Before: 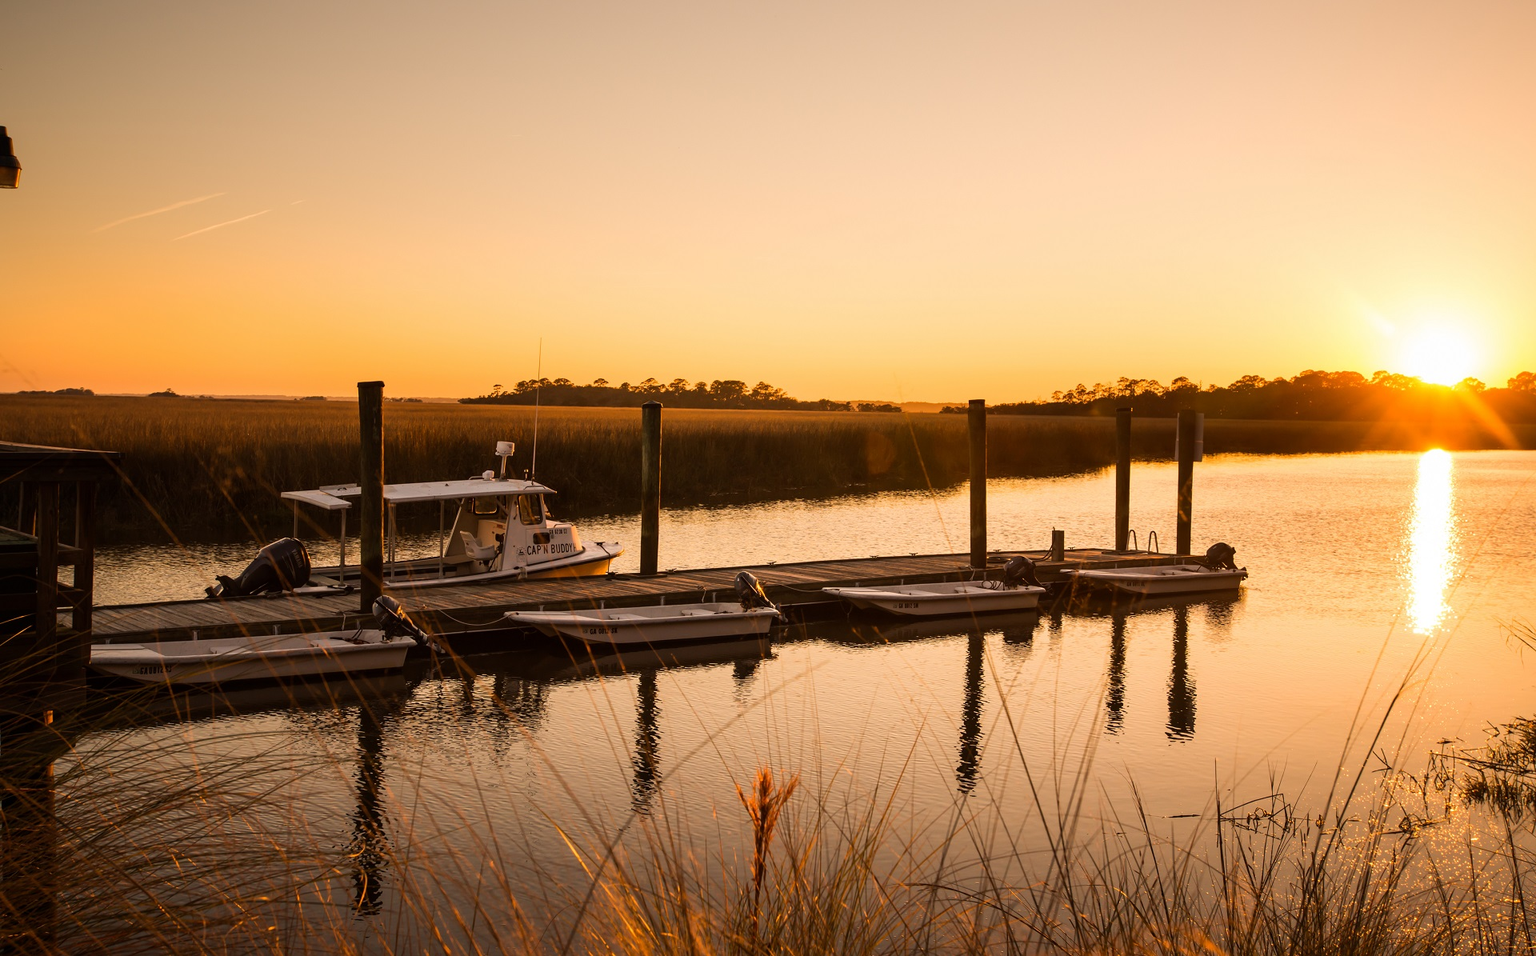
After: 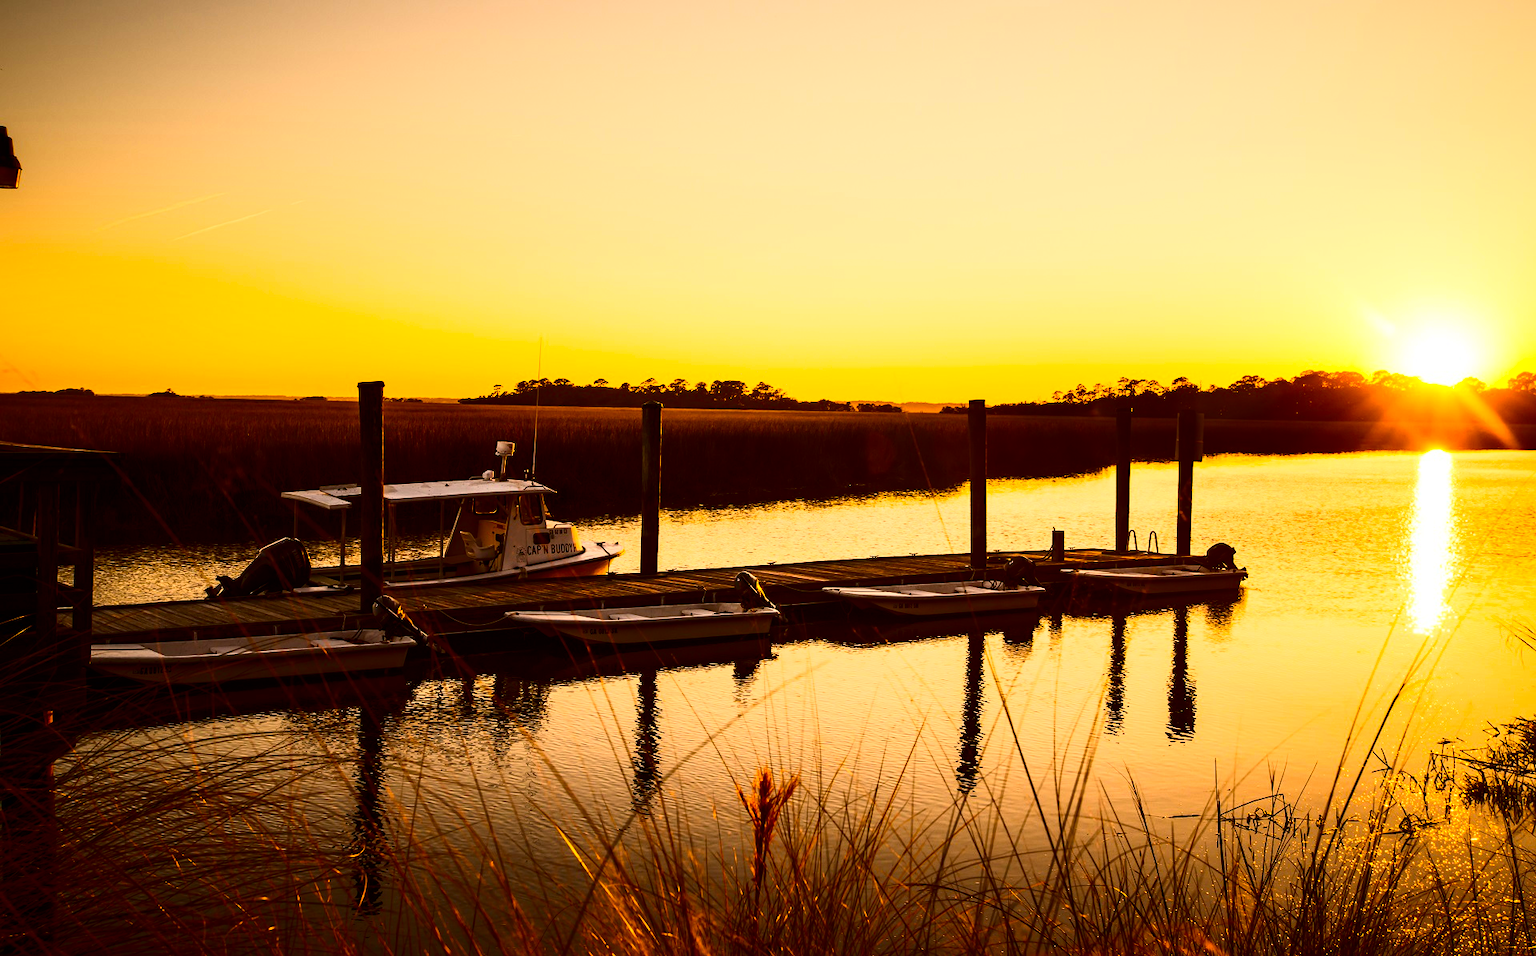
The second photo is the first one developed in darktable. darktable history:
contrast brightness saturation: contrast 0.32, brightness -0.08, saturation 0.17
base curve: curves: ch0 [(0, 0) (0.257, 0.25) (0.482, 0.586) (0.757, 0.871) (1, 1)]
color balance rgb: perceptual saturation grading › global saturation 25%, global vibrance 20%
